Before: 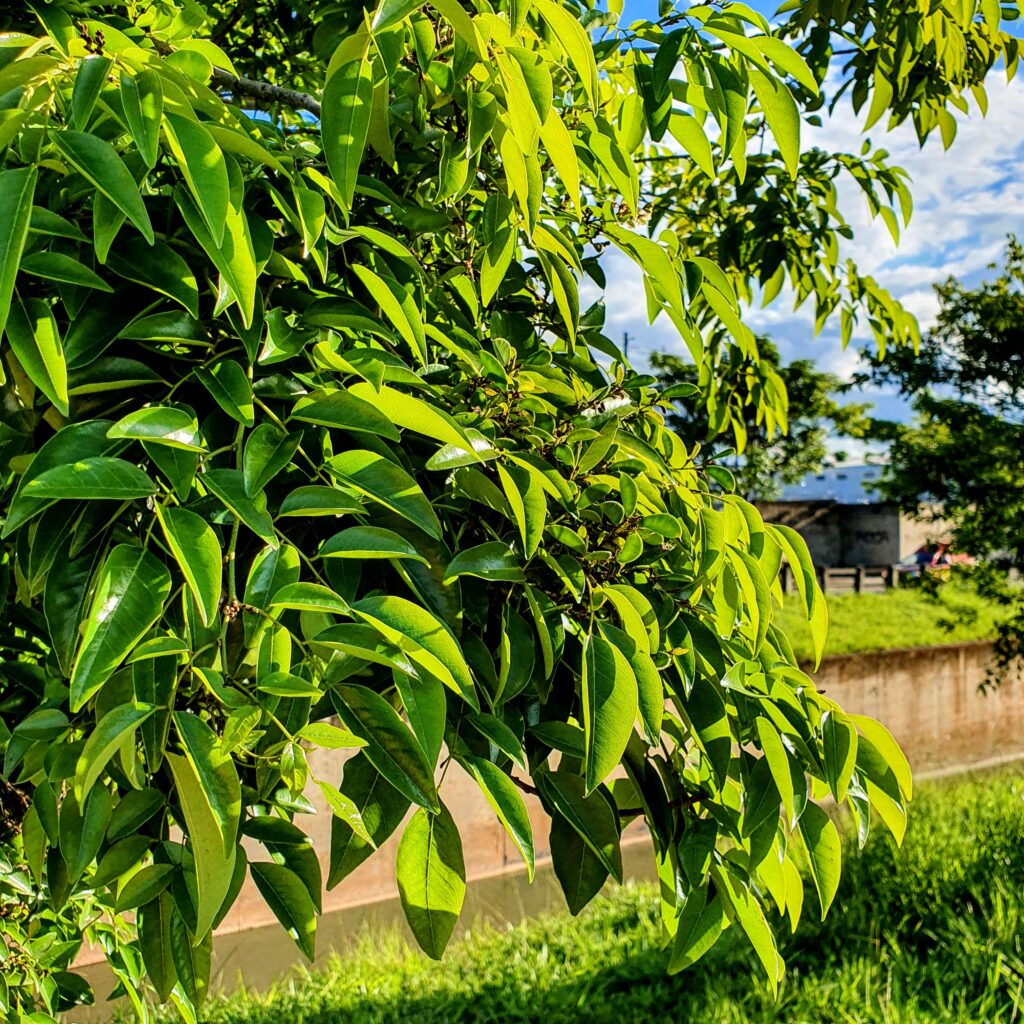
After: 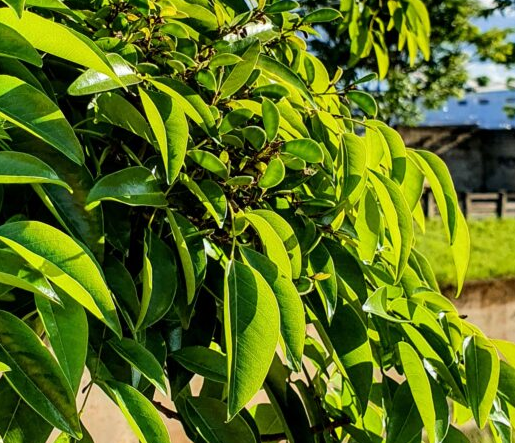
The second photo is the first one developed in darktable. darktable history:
white balance: red 0.988, blue 1.017
crop: left 35.03%, top 36.625%, right 14.663%, bottom 20.057%
